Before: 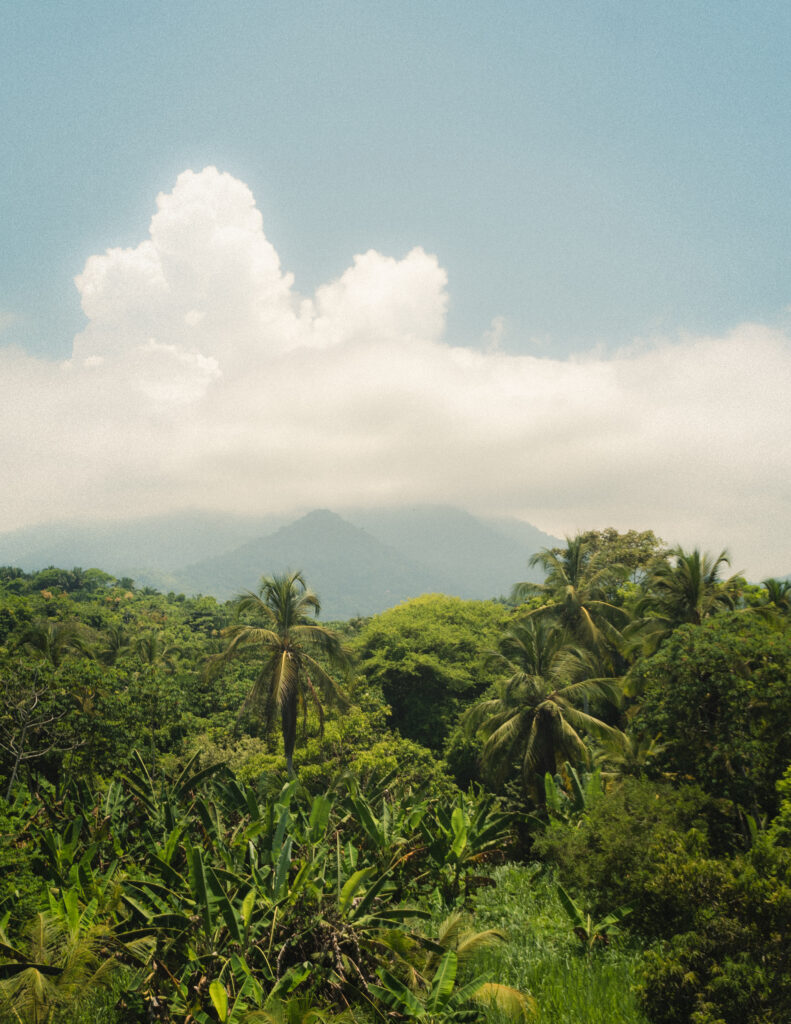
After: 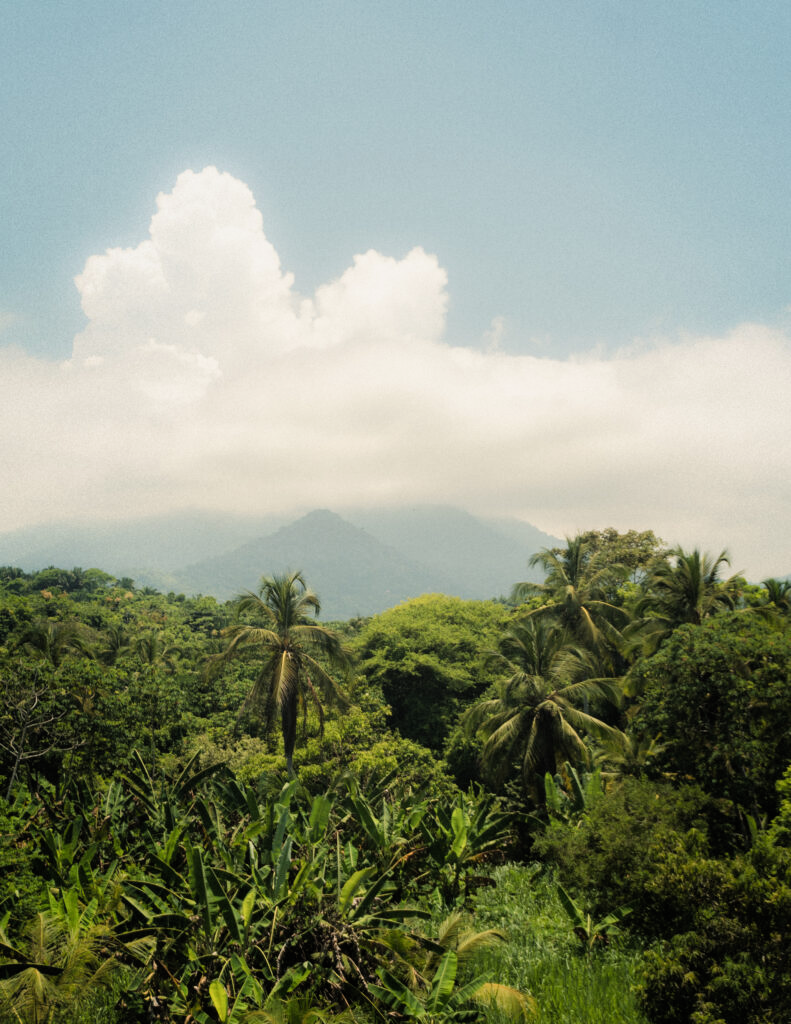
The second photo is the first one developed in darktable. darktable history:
filmic rgb: black relative exposure -12.87 EV, white relative exposure 2.8 EV, target black luminance 0%, hardness 8.58, latitude 70.68%, contrast 1.135, shadows ↔ highlights balance -1.11%
